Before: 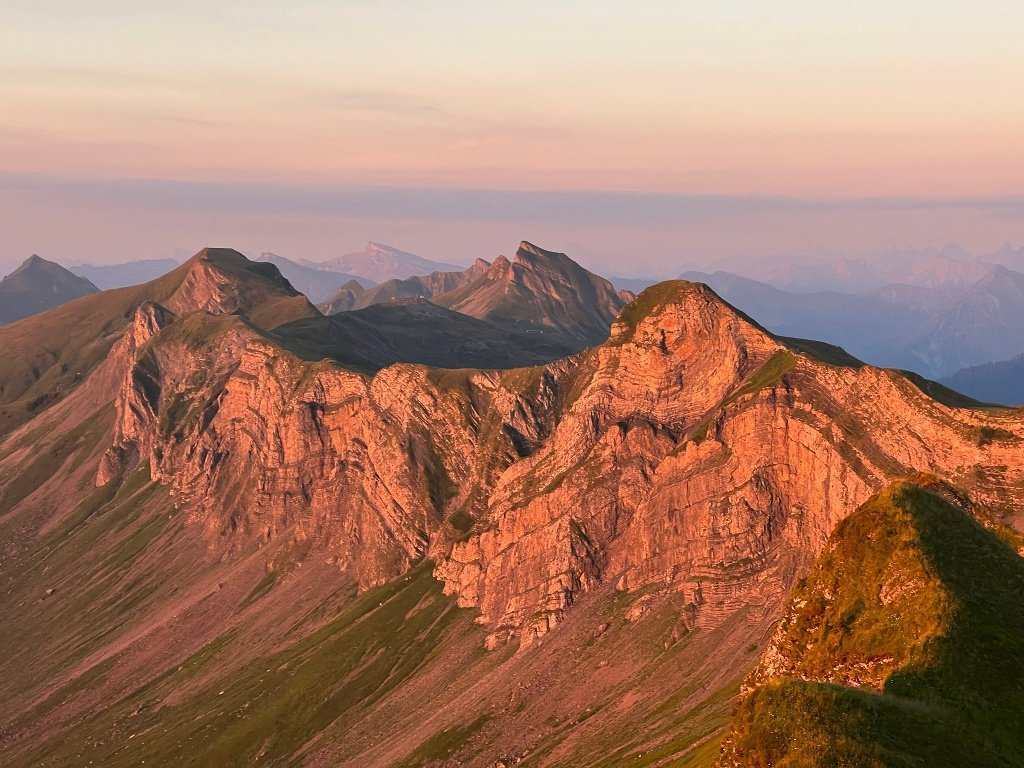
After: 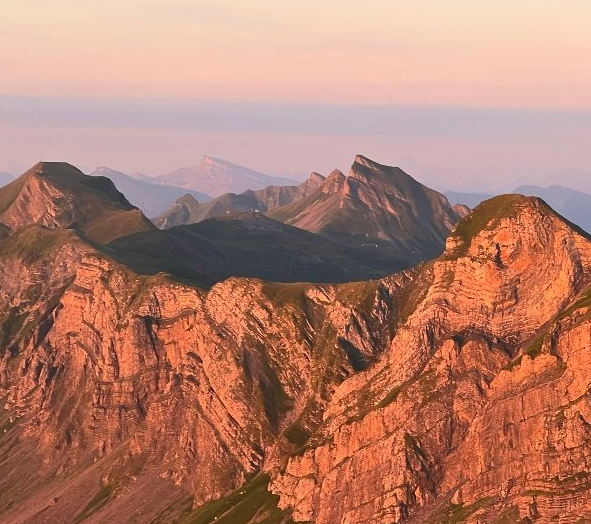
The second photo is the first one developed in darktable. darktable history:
local contrast: detail 69%
contrast brightness saturation: contrast 0.28
crop: left 16.202%, top 11.208%, right 26.045%, bottom 20.557%
